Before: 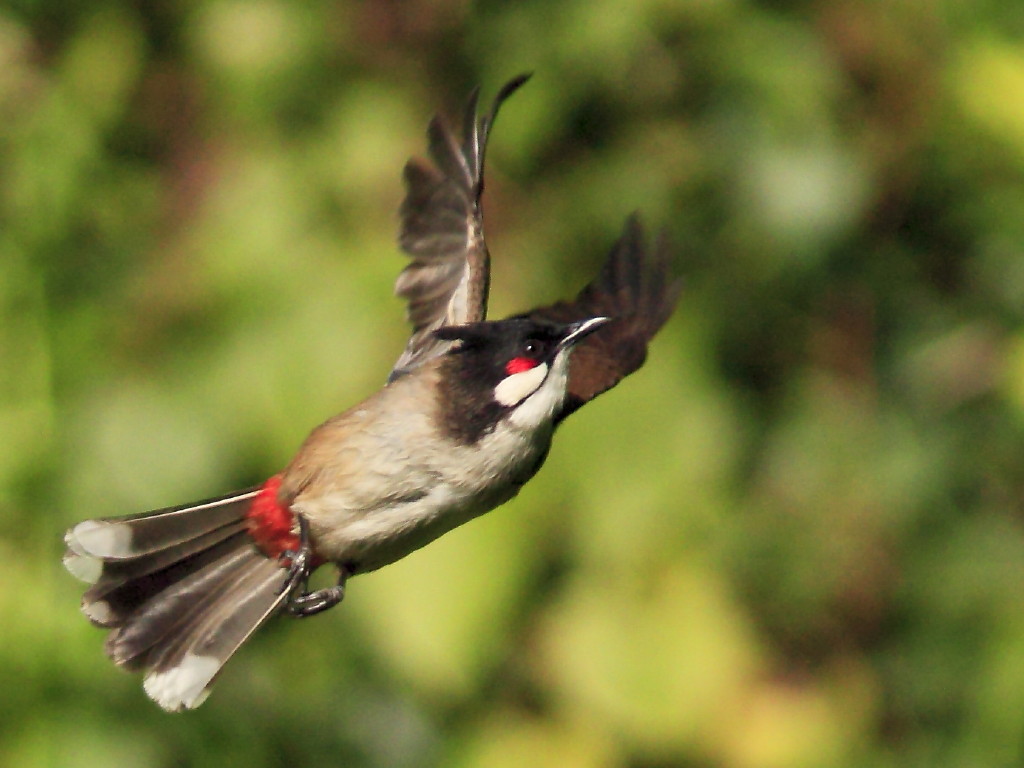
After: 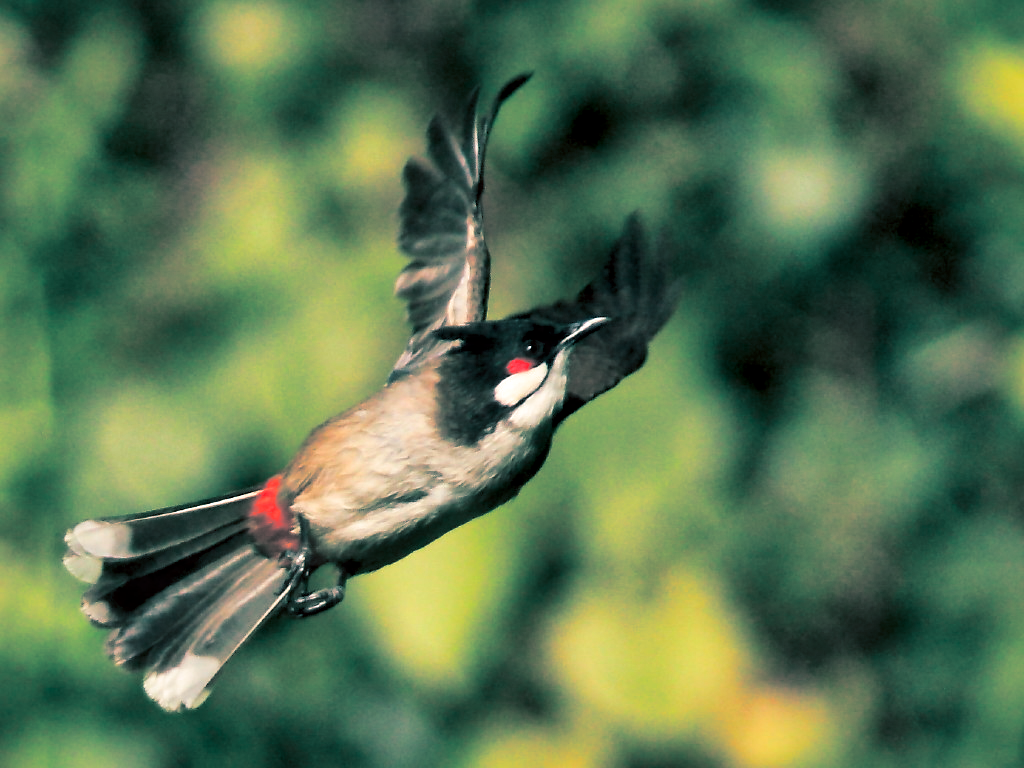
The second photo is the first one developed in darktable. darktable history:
white balance: red 1.004, blue 1.024
split-toning: shadows › hue 186.43°, highlights › hue 49.29°, compress 30.29%
local contrast: mode bilateral grid, contrast 25, coarseness 60, detail 151%, midtone range 0.2
